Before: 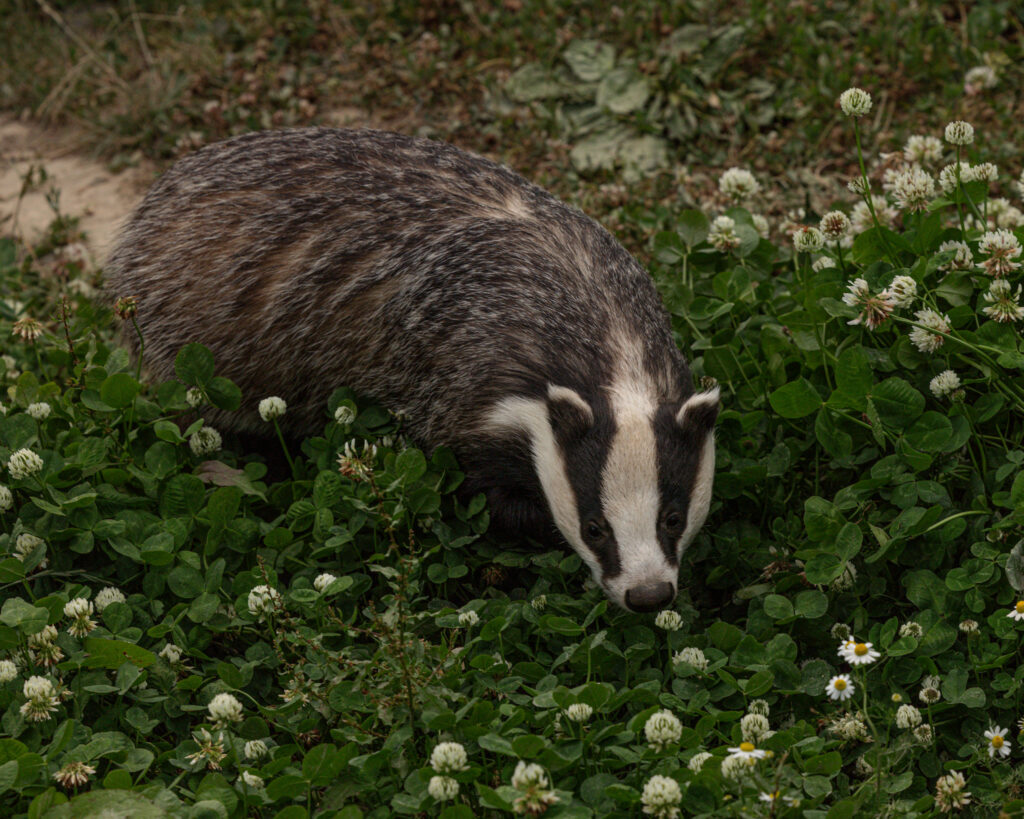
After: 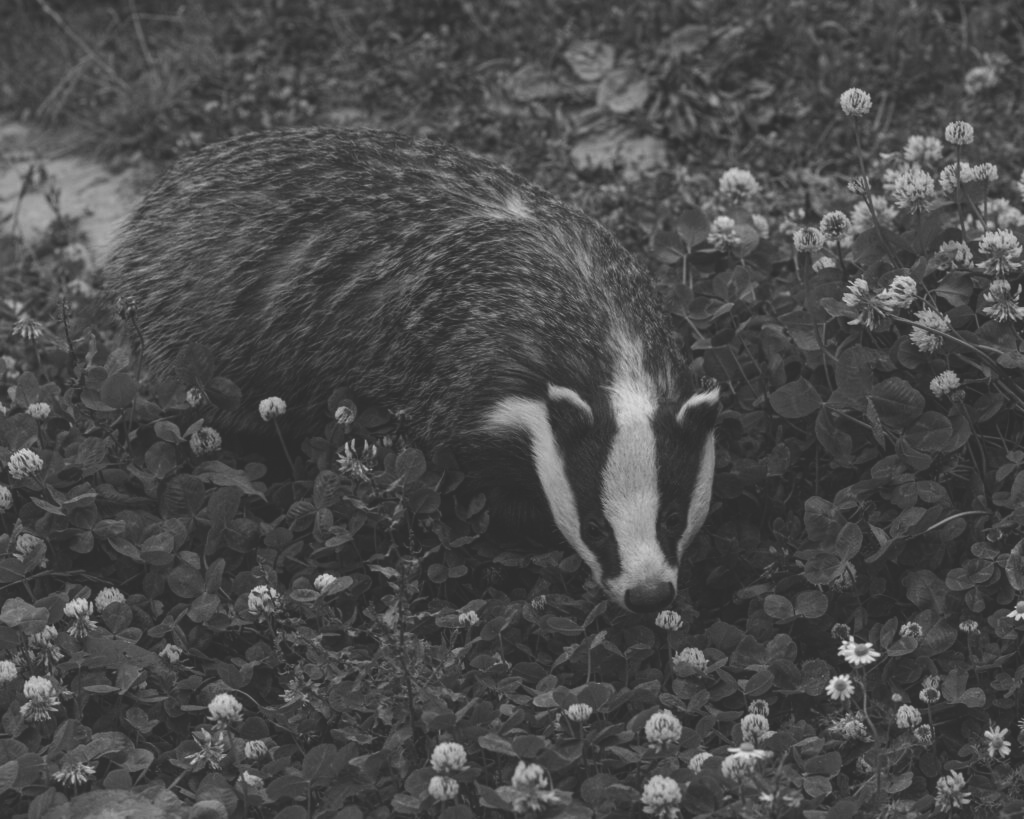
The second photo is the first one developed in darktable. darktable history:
exposure: black level correction -0.028, compensate highlight preservation false
monochrome: size 1
white balance: red 0.954, blue 1.079
contrast brightness saturation: contrast 0.07
